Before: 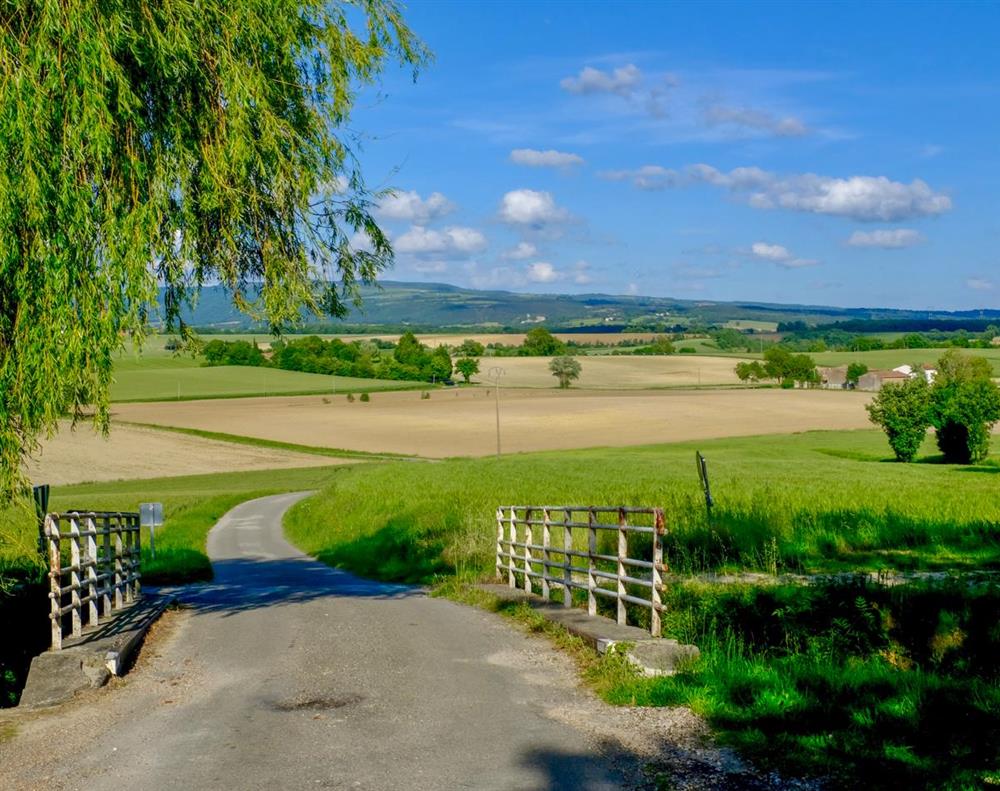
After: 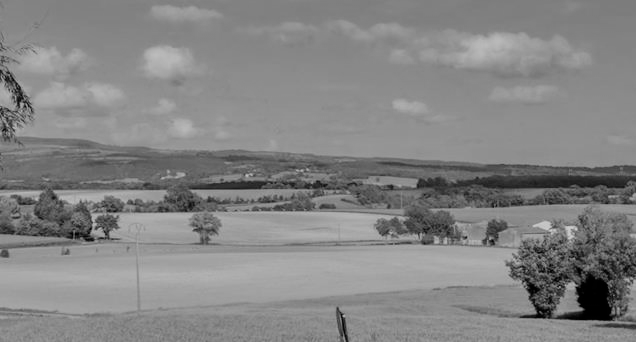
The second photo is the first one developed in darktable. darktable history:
filmic rgb: black relative exposure -7.15 EV, white relative exposure 5.36 EV, hardness 3.02, color science v6 (2022)
monochrome: a 32, b 64, size 2.3
crop: left 36.005%, top 18.293%, right 0.31%, bottom 38.444%
